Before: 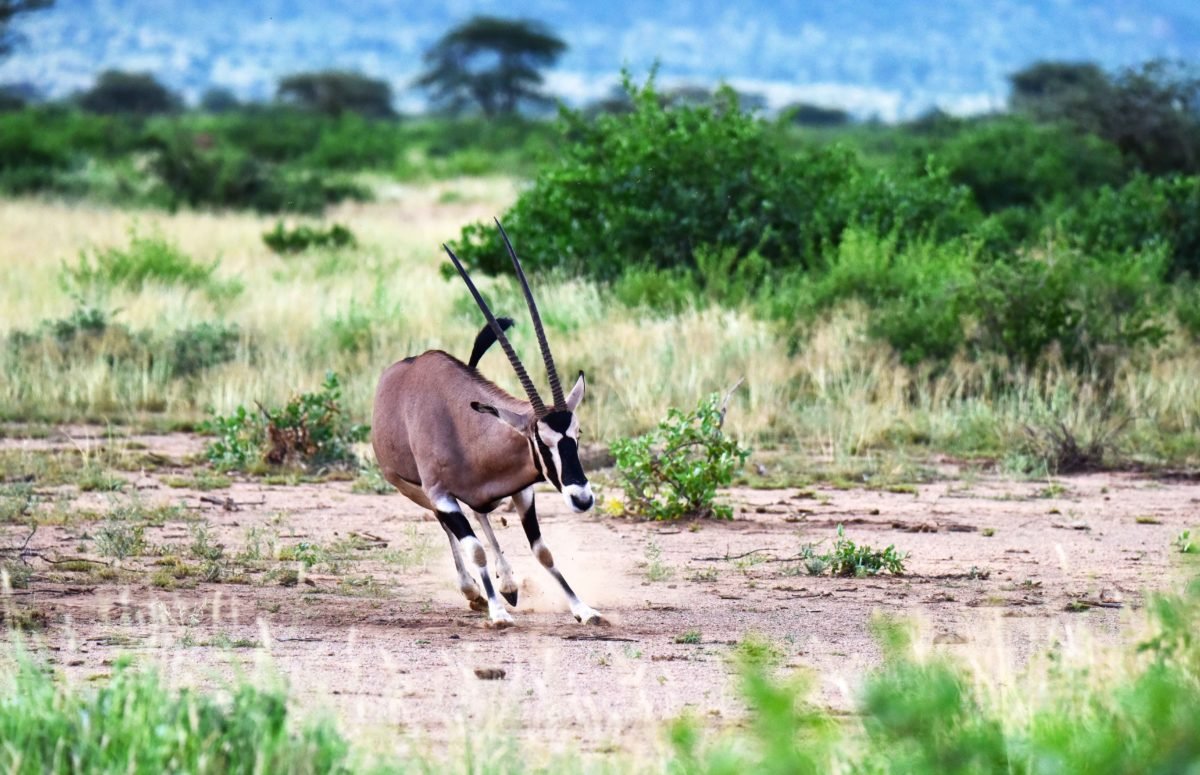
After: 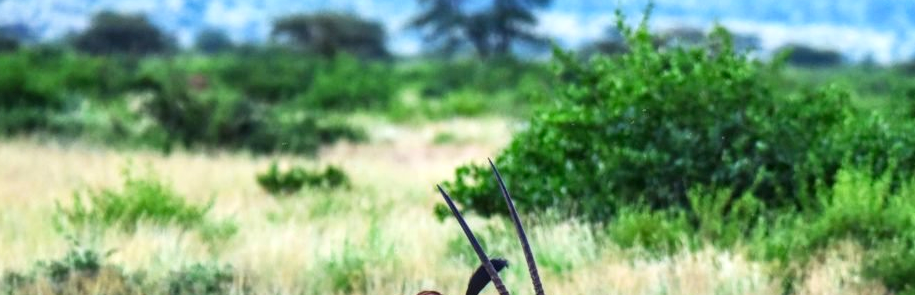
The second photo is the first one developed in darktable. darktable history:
crop: left 0.579%, top 7.627%, right 23.167%, bottom 54.275%
contrast brightness saturation: contrast 0.07, brightness 0.08, saturation 0.18
local contrast: on, module defaults
